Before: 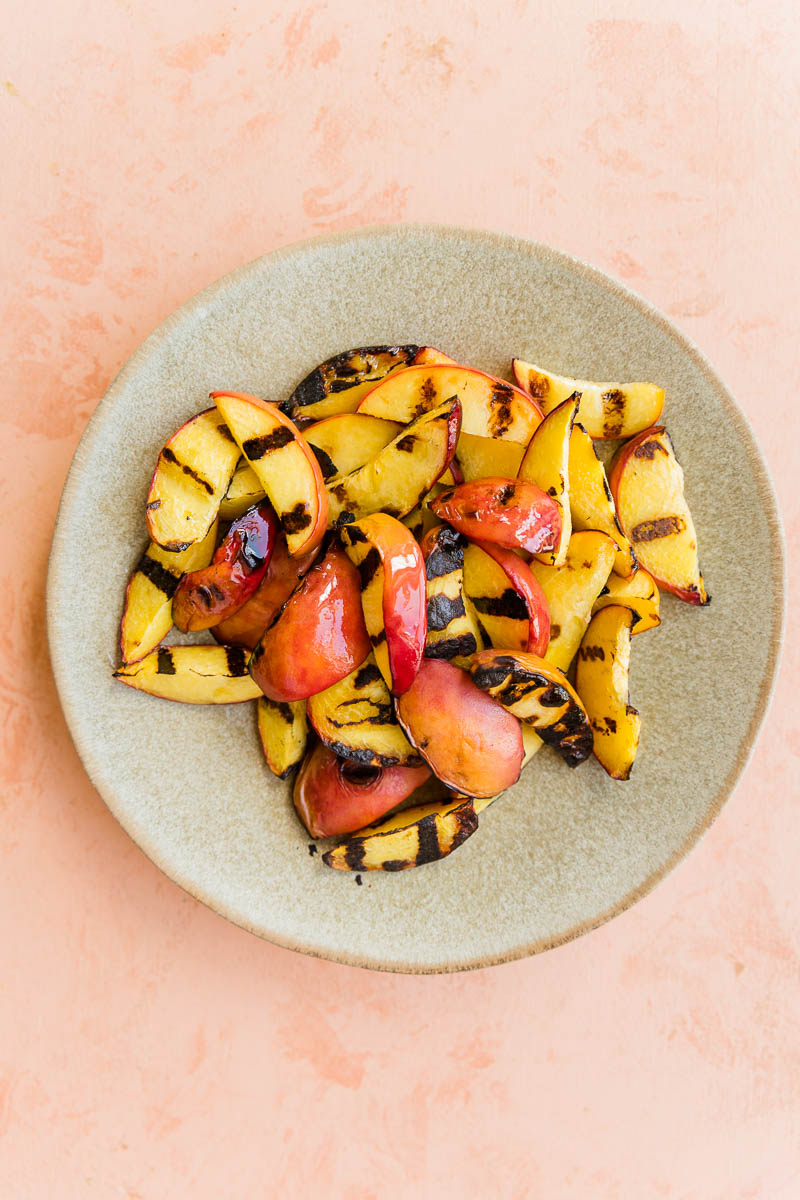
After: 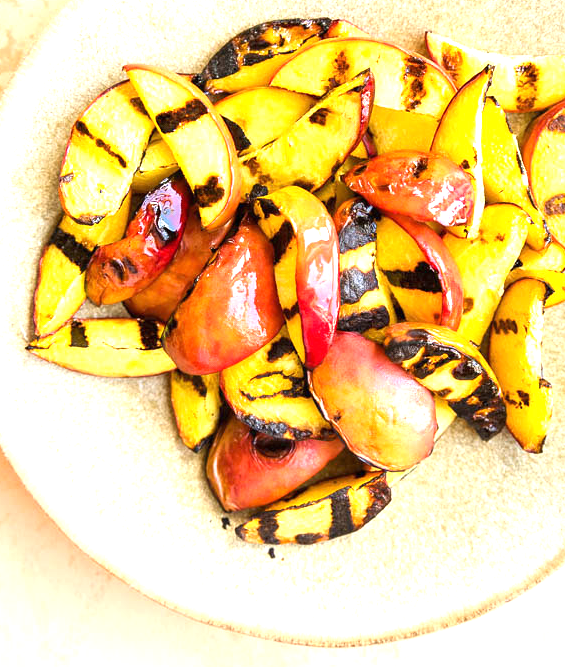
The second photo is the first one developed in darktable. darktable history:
exposure: black level correction 0, exposure 1.199 EV, compensate highlight preservation false
crop: left 10.962%, top 27.274%, right 18.311%, bottom 17.126%
